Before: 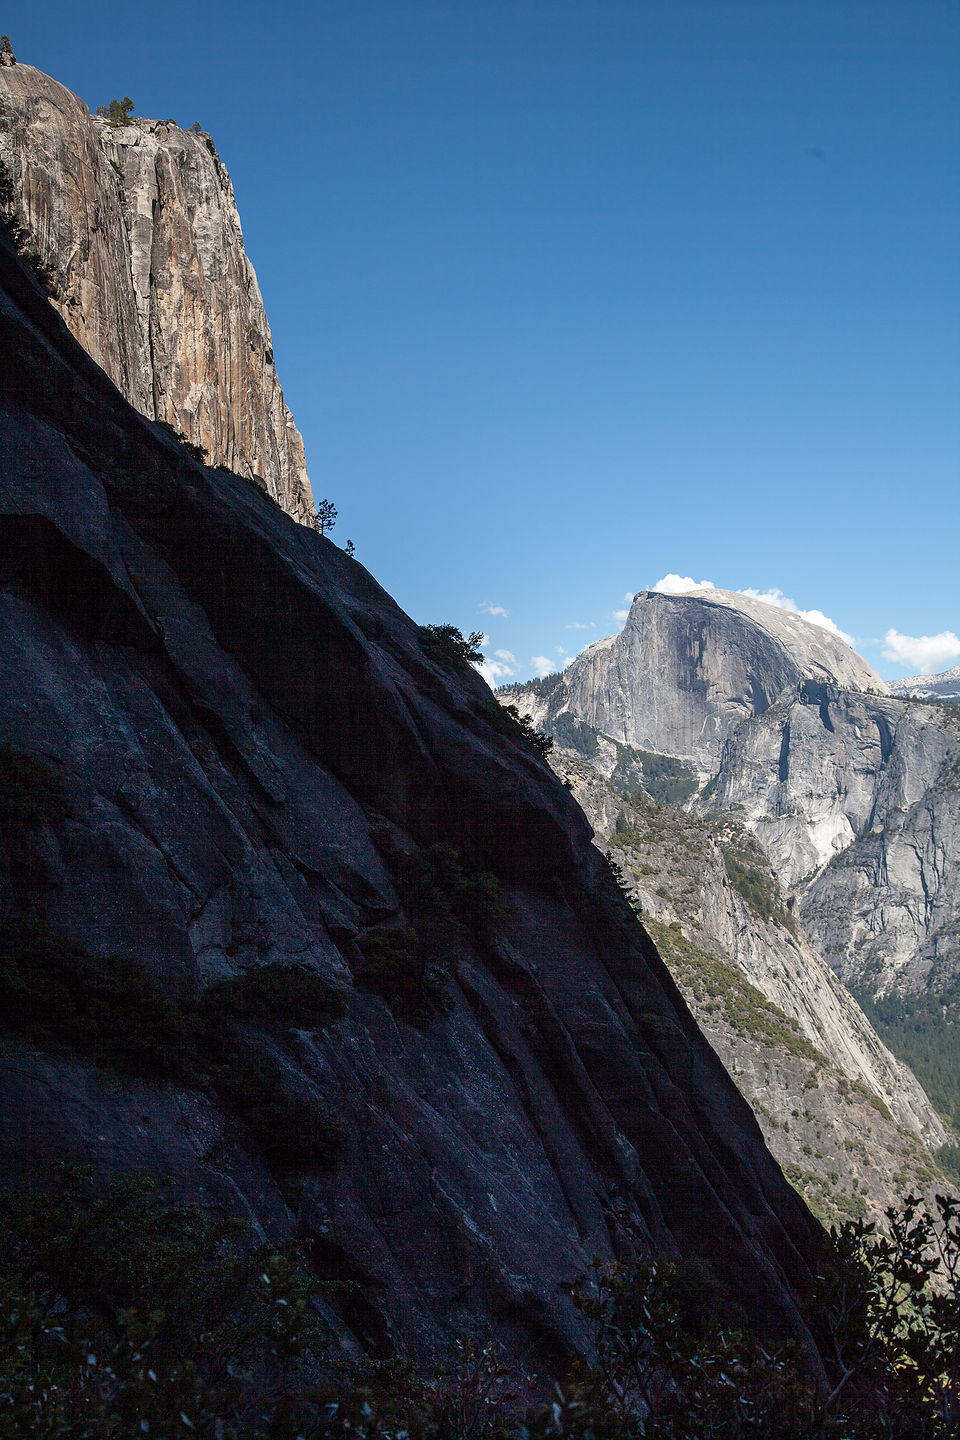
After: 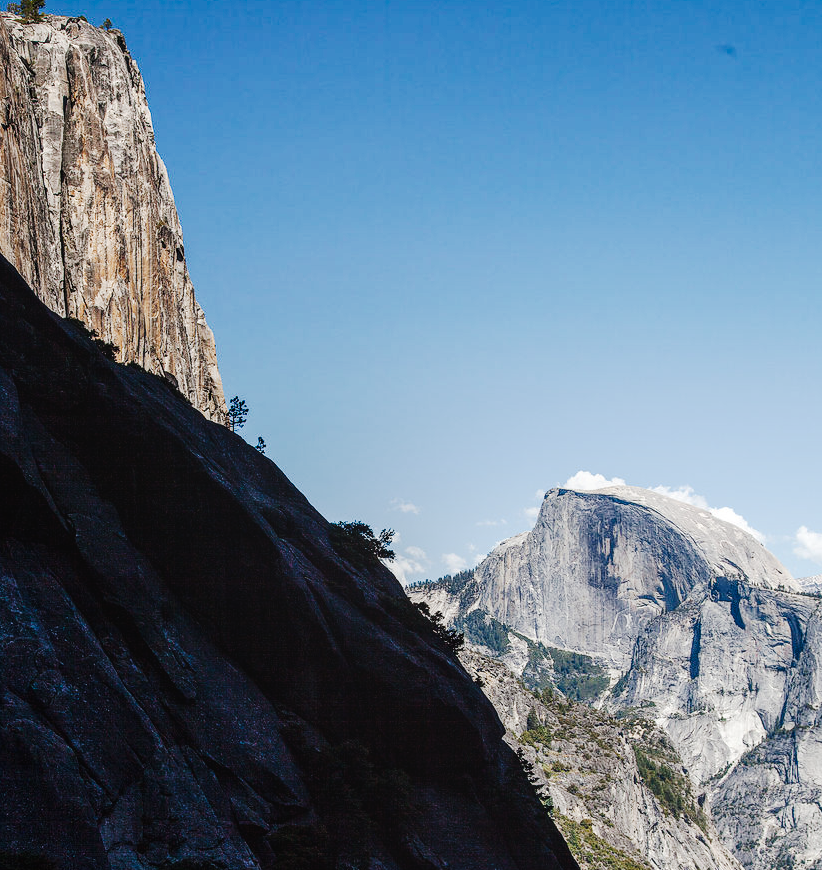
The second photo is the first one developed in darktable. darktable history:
tone curve: curves: ch0 [(0, 0) (0.003, 0.017) (0.011, 0.017) (0.025, 0.017) (0.044, 0.019) (0.069, 0.03) (0.1, 0.046) (0.136, 0.066) (0.177, 0.104) (0.224, 0.151) (0.277, 0.231) (0.335, 0.321) (0.399, 0.454) (0.468, 0.567) (0.543, 0.674) (0.623, 0.763) (0.709, 0.82) (0.801, 0.872) (0.898, 0.934) (1, 1)], preserve colors none
local contrast: on, module defaults
crop and rotate: left 9.345%, top 7.22%, right 4.982%, bottom 32.331%
contrast brightness saturation: contrast -0.08, brightness -0.04, saturation -0.11
